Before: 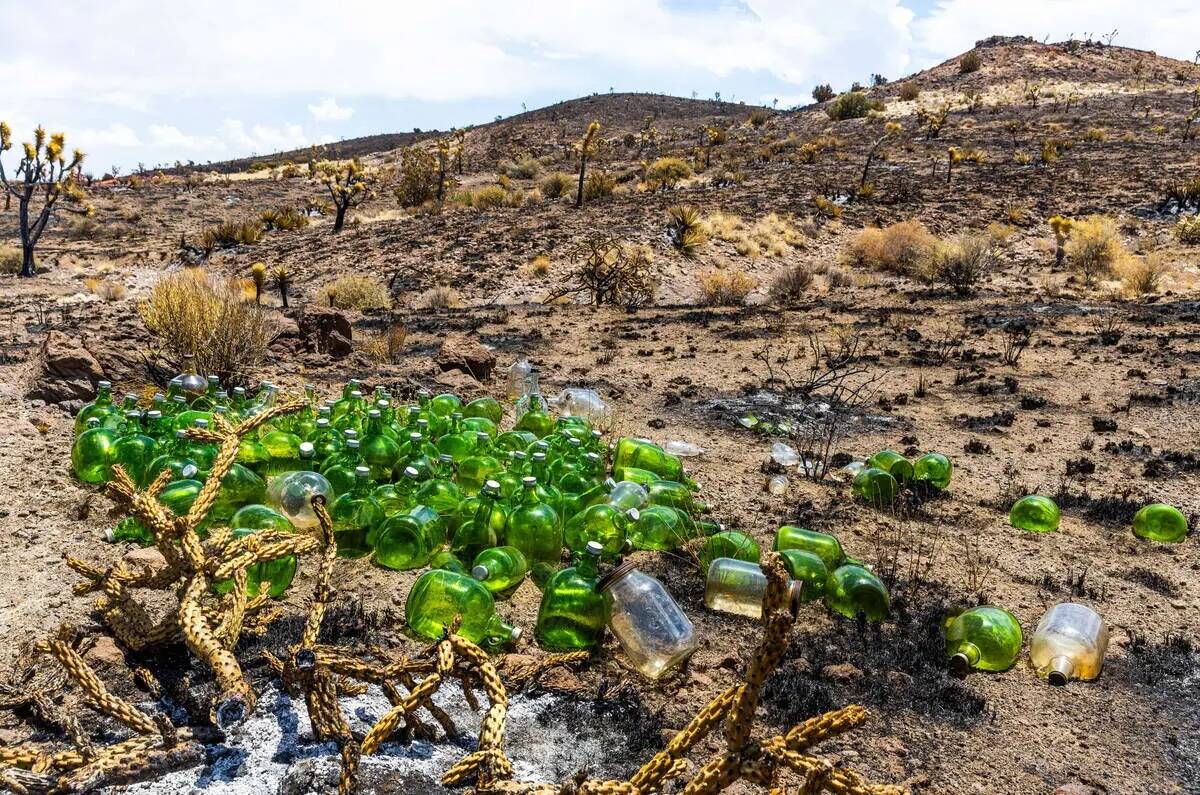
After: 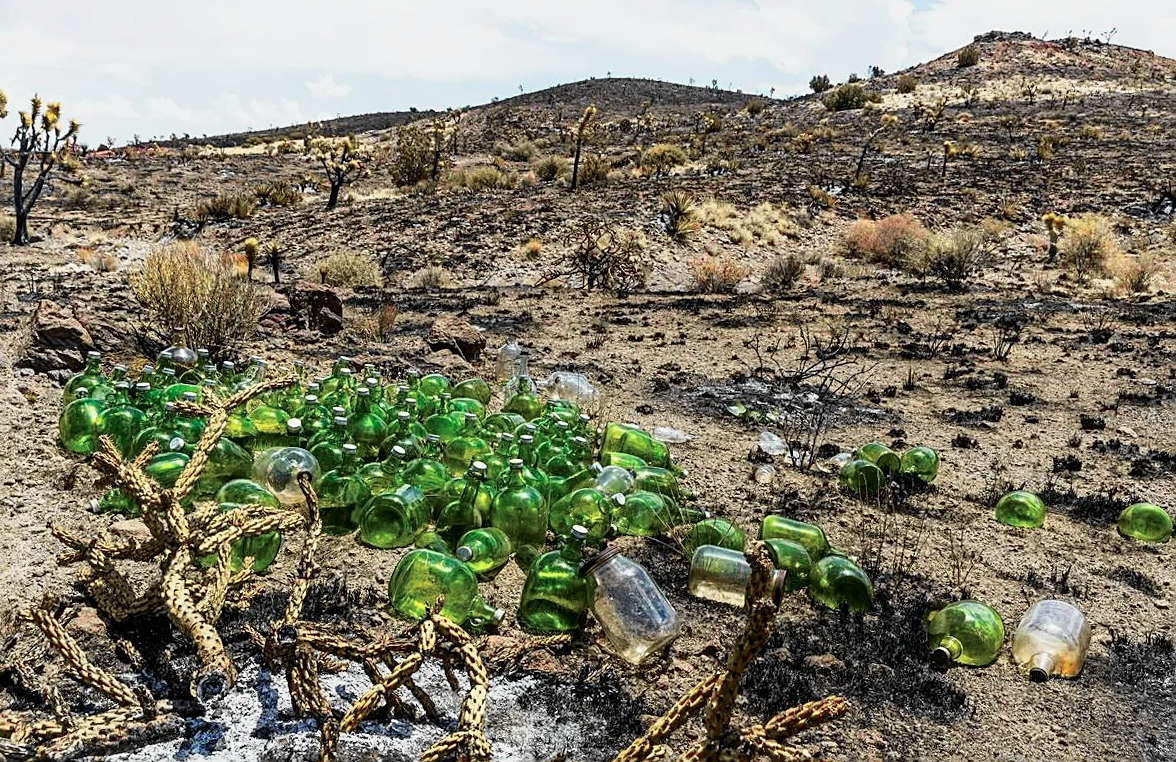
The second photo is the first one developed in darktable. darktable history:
rotate and perspective: rotation 1.57°, crop left 0.018, crop right 0.982, crop top 0.039, crop bottom 0.961
sharpen: on, module defaults
tone curve: curves: ch0 [(0, 0) (0.058, 0.037) (0.214, 0.183) (0.304, 0.288) (0.561, 0.554) (0.687, 0.677) (0.768, 0.768) (0.858, 0.861) (0.987, 0.945)]; ch1 [(0, 0) (0.172, 0.123) (0.312, 0.296) (0.432, 0.448) (0.471, 0.469) (0.502, 0.5) (0.521, 0.505) (0.565, 0.569) (0.663, 0.663) (0.703, 0.721) (0.857, 0.917) (1, 1)]; ch2 [(0, 0) (0.411, 0.424) (0.485, 0.497) (0.502, 0.5) (0.517, 0.511) (0.556, 0.551) (0.626, 0.594) (0.709, 0.661) (1, 1)], color space Lab, independent channels, preserve colors none
